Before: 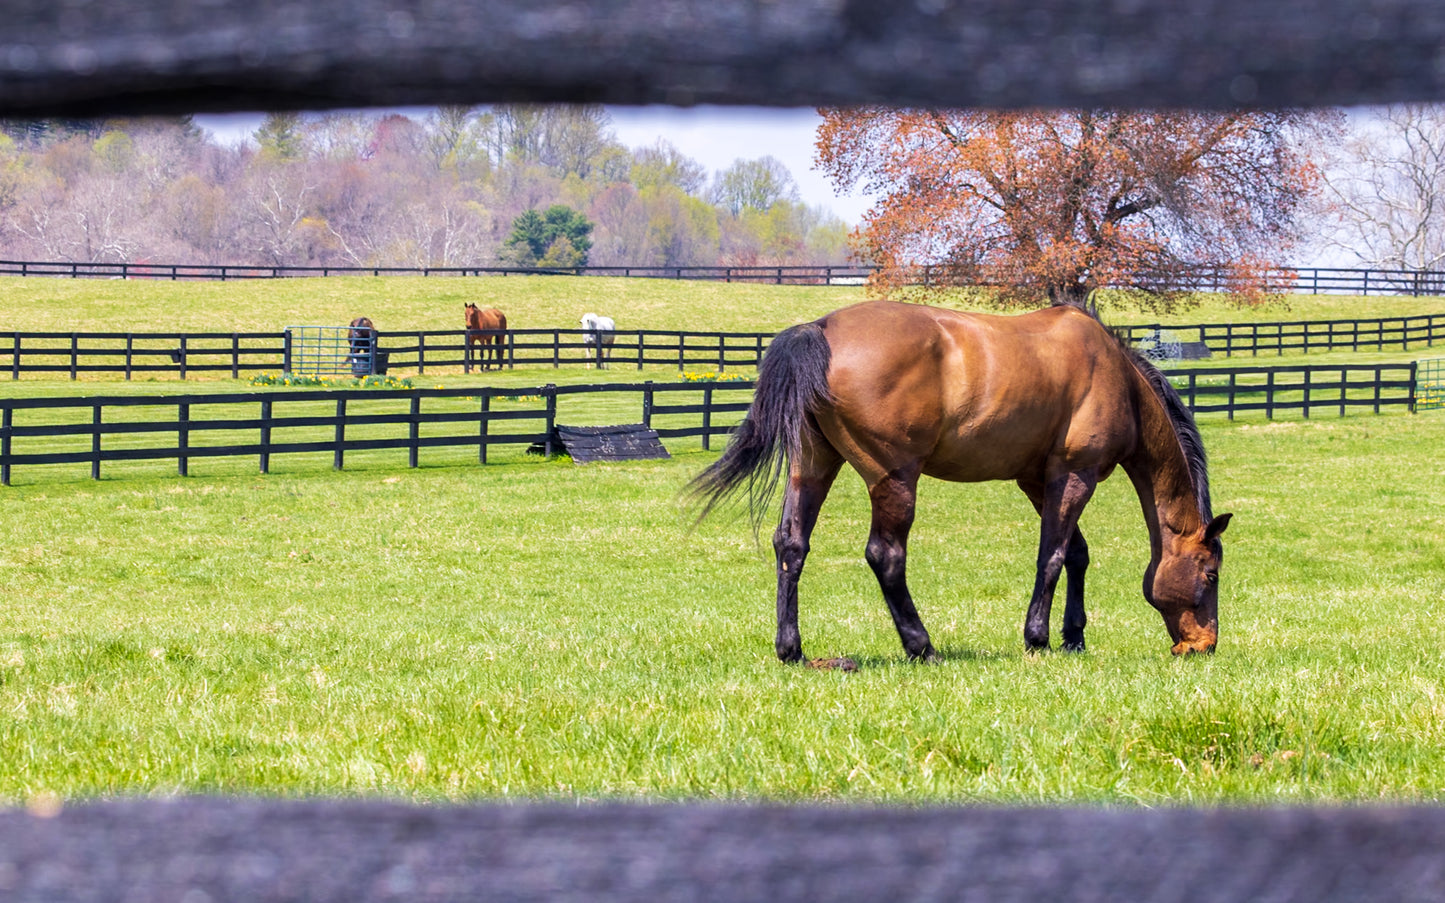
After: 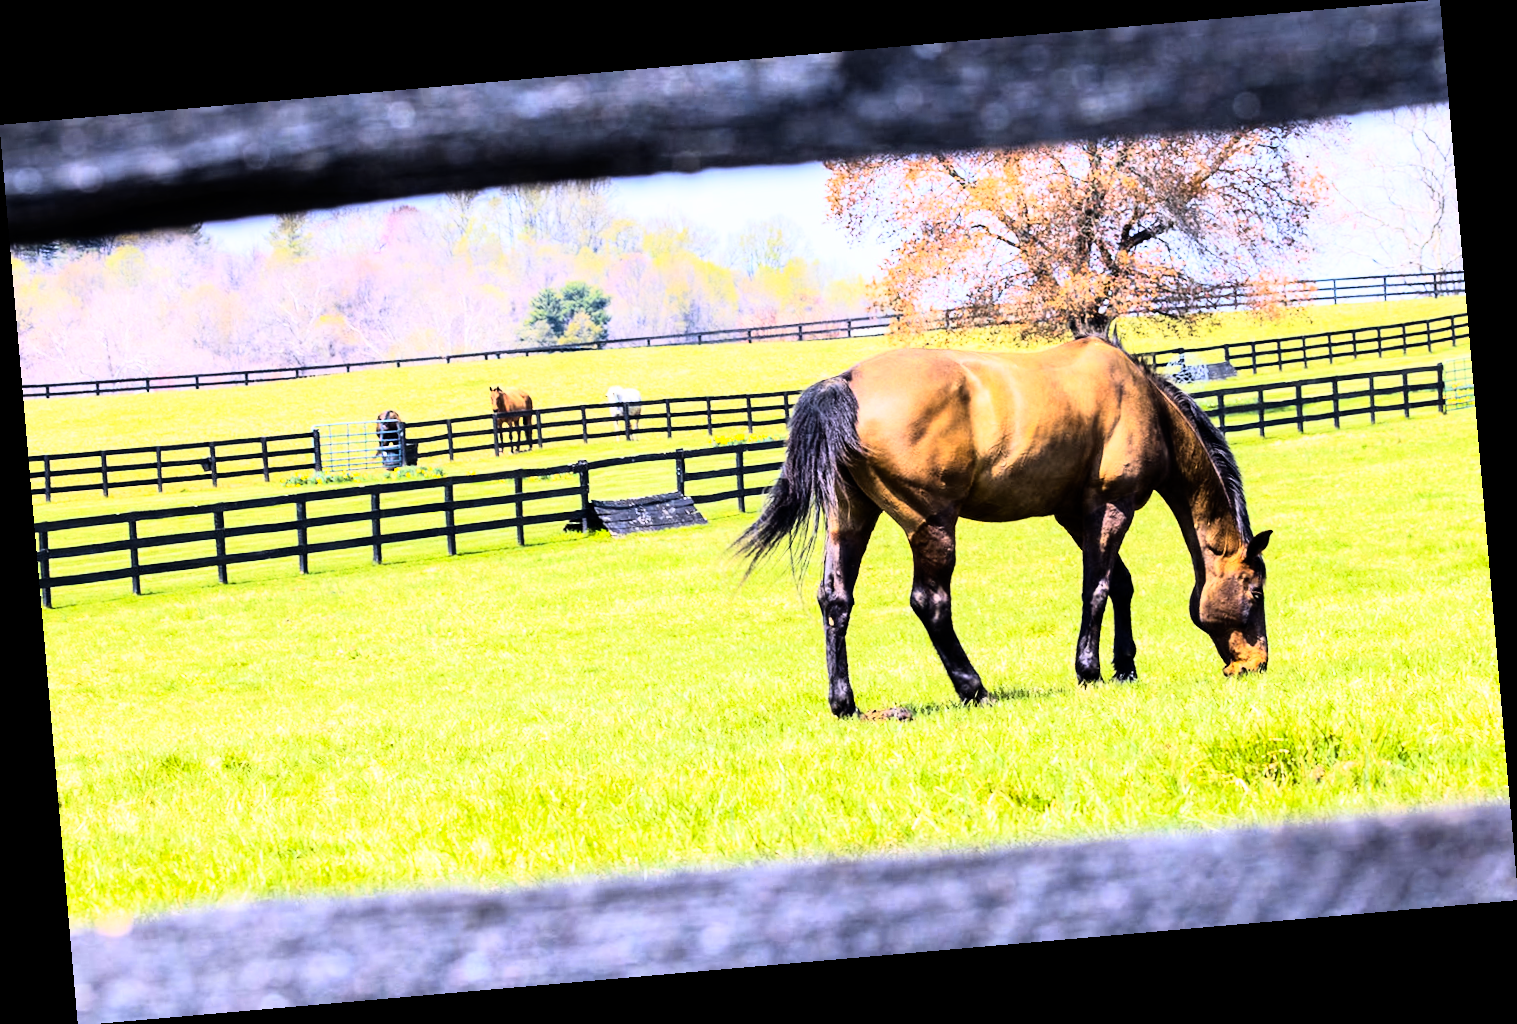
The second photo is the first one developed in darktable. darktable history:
color contrast: green-magenta contrast 0.8, blue-yellow contrast 1.1, unbound 0
rotate and perspective: rotation -4.98°, automatic cropping off
rgb curve: curves: ch0 [(0, 0) (0.21, 0.15) (0.24, 0.21) (0.5, 0.75) (0.75, 0.96) (0.89, 0.99) (1, 1)]; ch1 [(0, 0.02) (0.21, 0.13) (0.25, 0.2) (0.5, 0.67) (0.75, 0.9) (0.89, 0.97) (1, 1)]; ch2 [(0, 0.02) (0.21, 0.13) (0.25, 0.2) (0.5, 0.67) (0.75, 0.9) (0.89, 0.97) (1, 1)], compensate middle gray true
